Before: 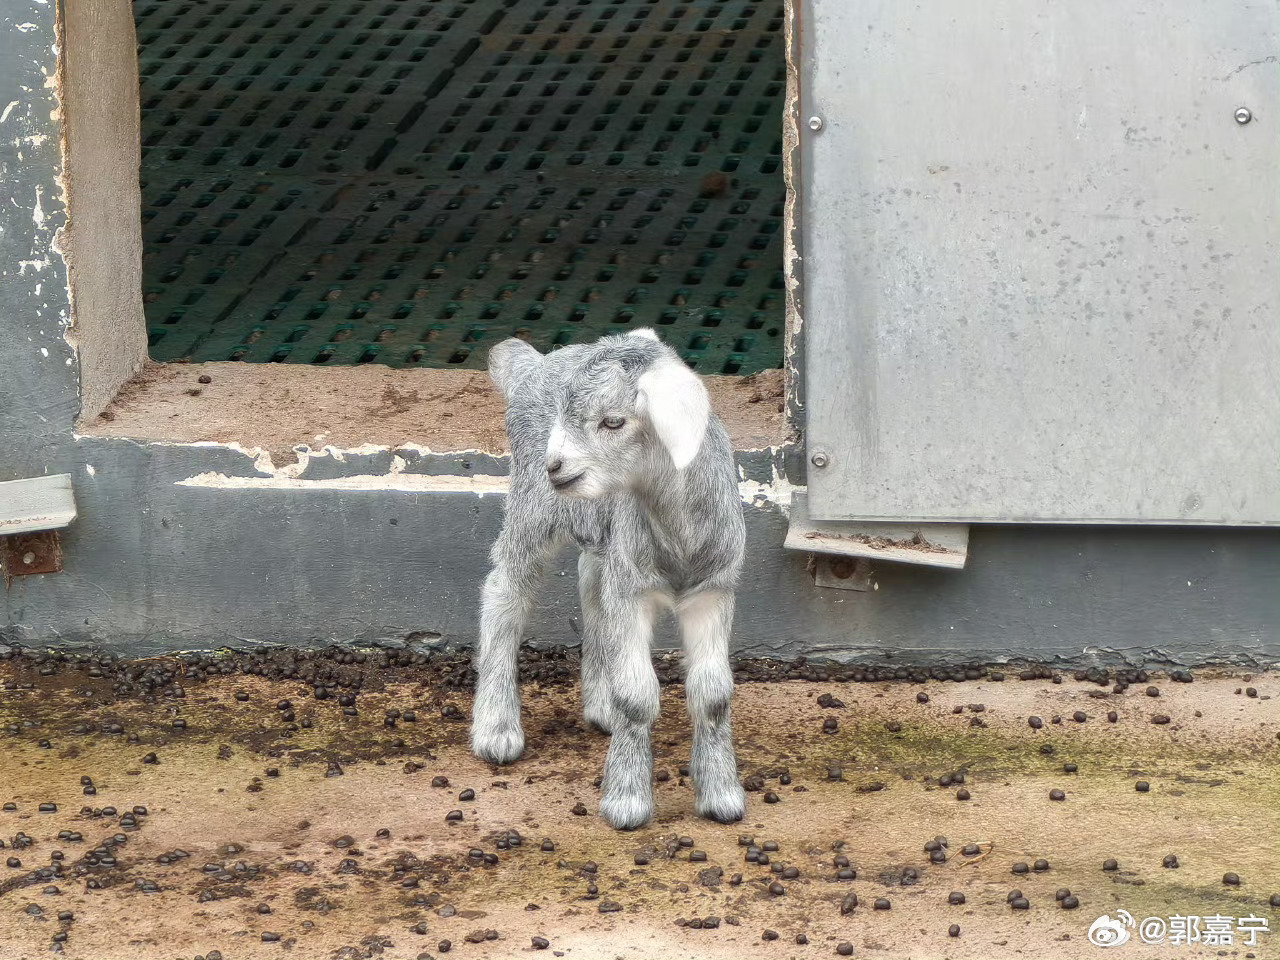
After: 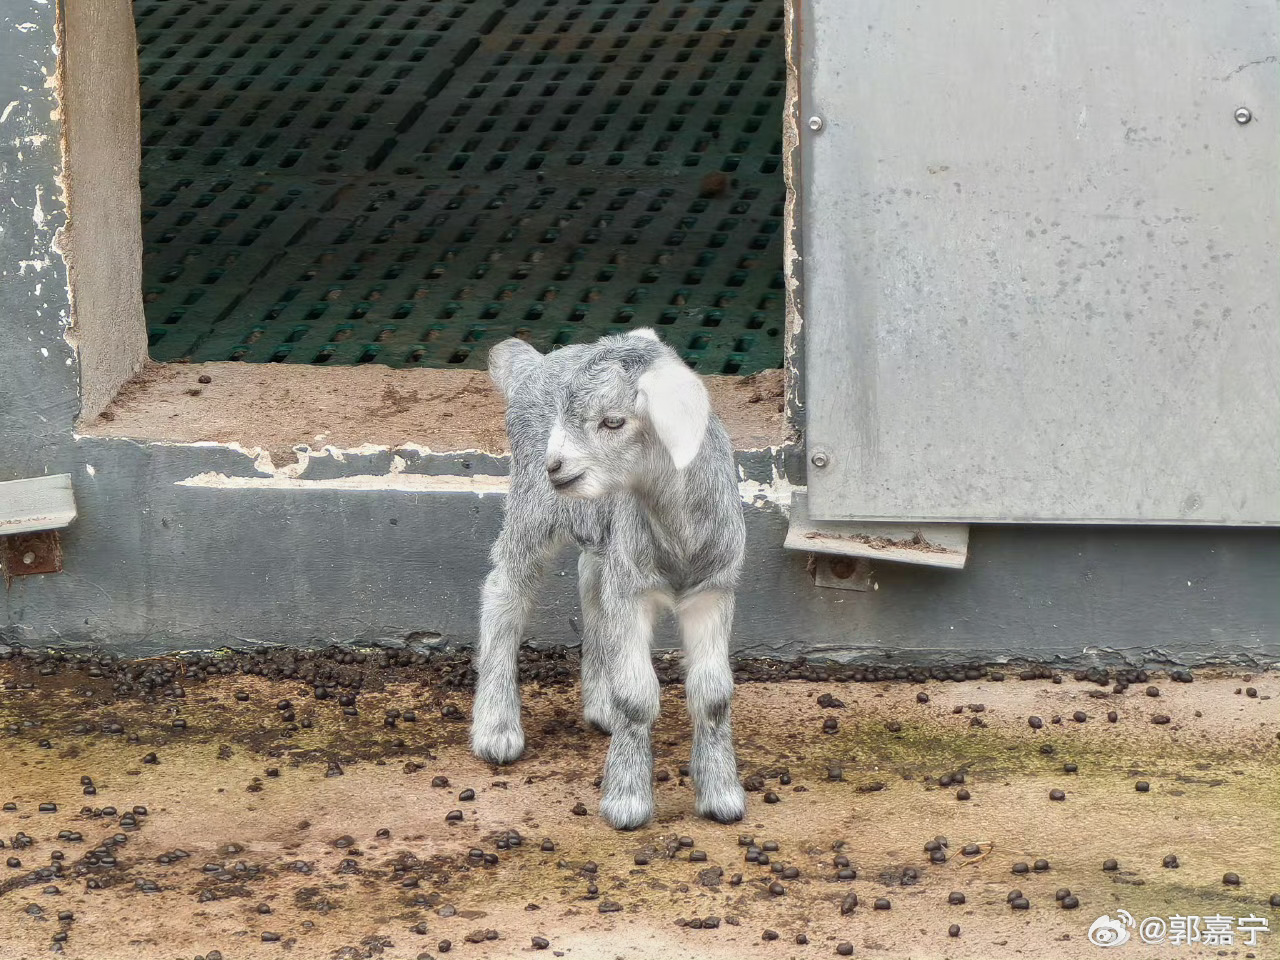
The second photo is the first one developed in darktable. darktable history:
tone equalizer: -8 EV -0.002 EV, -7 EV 0.005 EV, -6 EV -0.009 EV, -5 EV 0.011 EV, -4 EV -0.012 EV, -3 EV 0.007 EV, -2 EV -0.062 EV, -1 EV -0.293 EV, +0 EV -0.582 EV, smoothing diameter 2%, edges refinement/feathering 20, mask exposure compensation -1.57 EV, filter diffusion 5
shadows and highlights: radius 331.84, shadows 53.55, highlights -100, compress 94.63%, highlights color adjustment 73.23%, soften with gaussian
